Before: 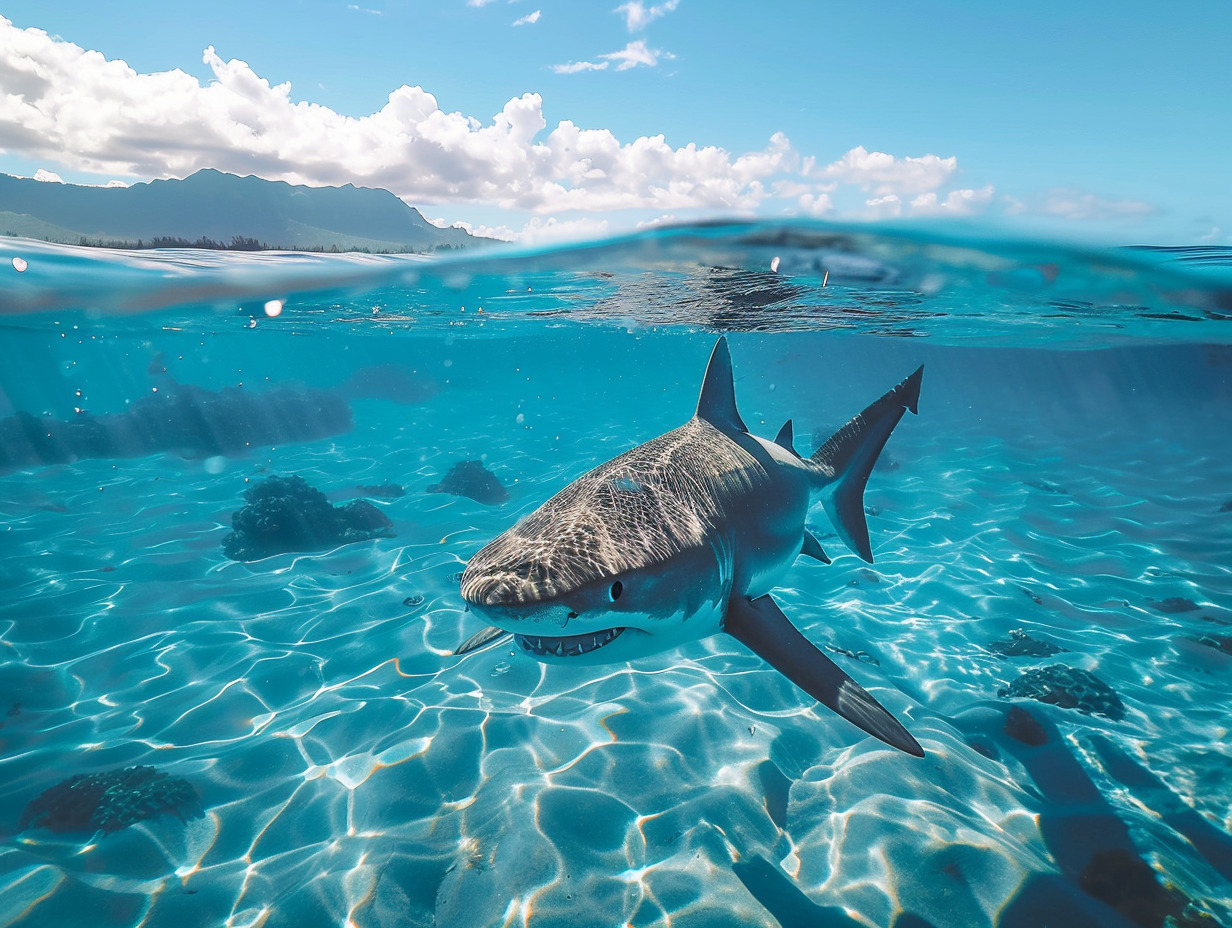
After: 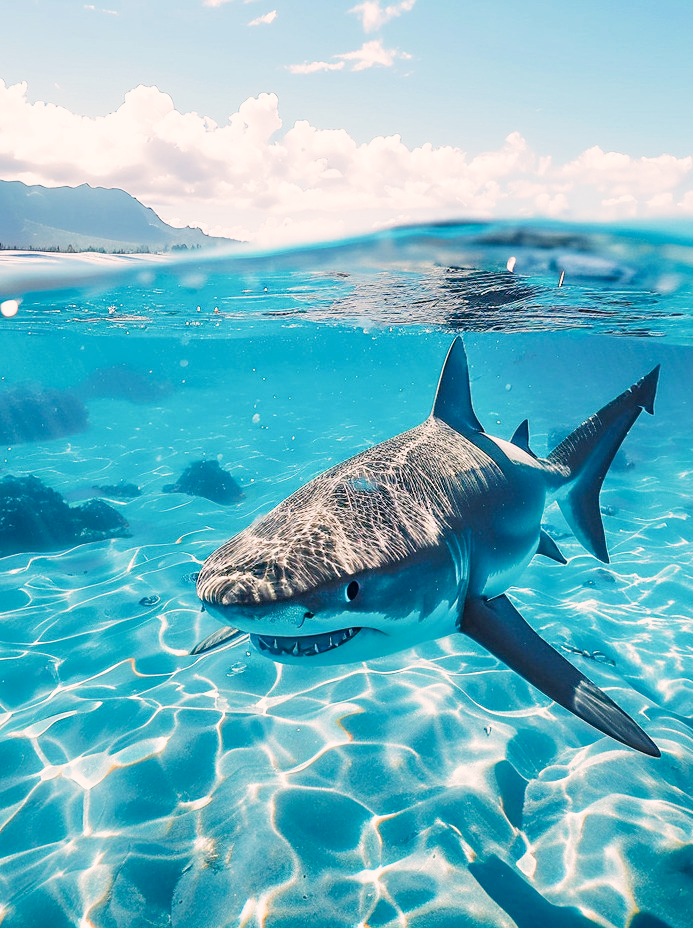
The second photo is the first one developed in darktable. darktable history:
crop: left 21.496%, right 22.254%
color correction: highlights a* 5.38, highlights b* 5.3, shadows a* -4.26, shadows b* -5.11
filmic rgb: middle gray luminance 12.74%, black relative exposure -10.13 EV, white relative exposure 3.47 EV, threshold 6 EV, target black luminance 0%, hardness 5.74, latitude 44.69%, contrast 1.221, highlights saturation mix 5%, shadows ↔ highlights balance 26.78%, add noise in highlights 0, preserve chrominance no, color science v3 (2019), use custom middle-gray values true, iterations of high-quality reconstruction 0, contrast in highlights soft, enable highlight reconstruction true
